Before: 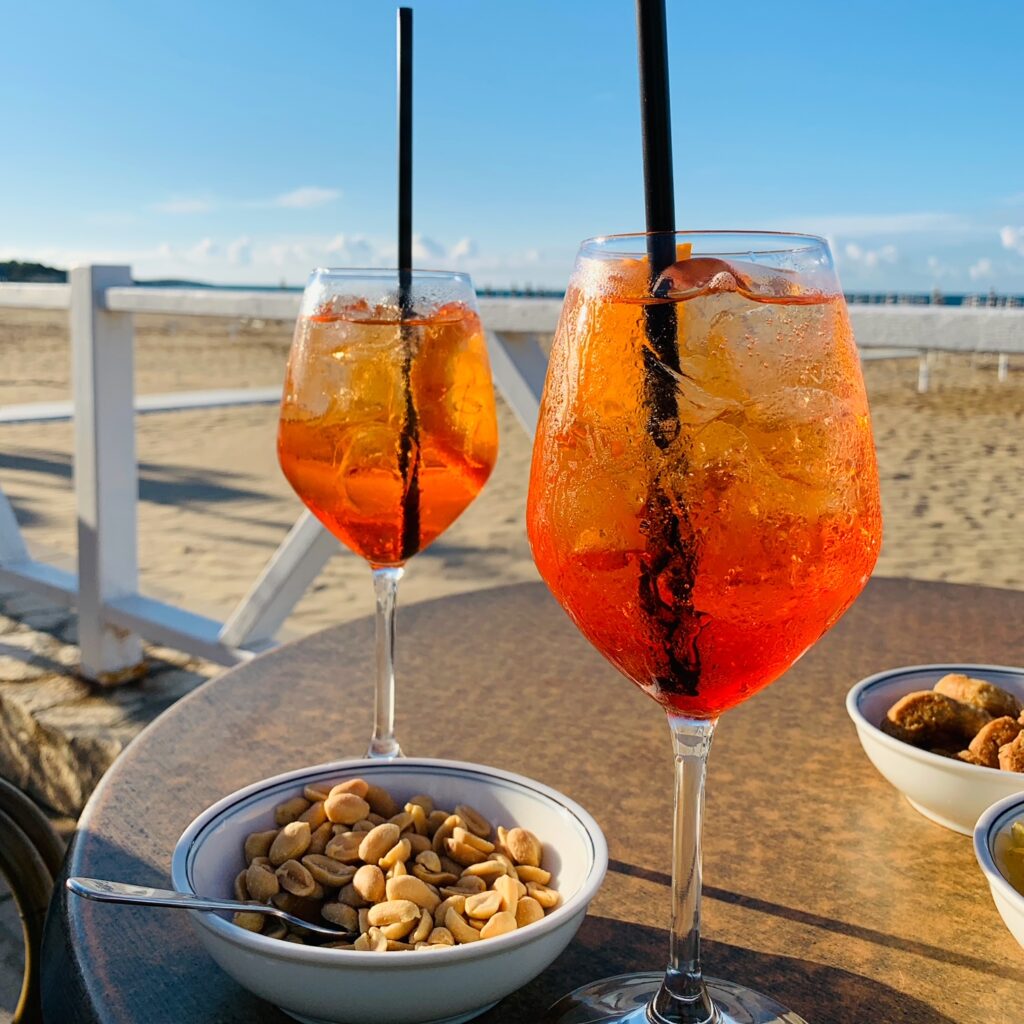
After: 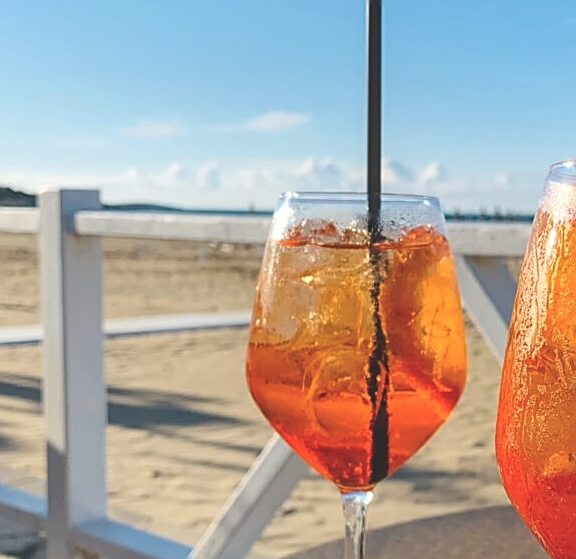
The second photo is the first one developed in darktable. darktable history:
sharpen: on, module defaults
exposure: black level correction -0.032, compensate highlight preservation false
local contrast: on, module defaults
crop and rotate: left 3.066%, top 7.462%, right 40.671%, bottom 37.894%
